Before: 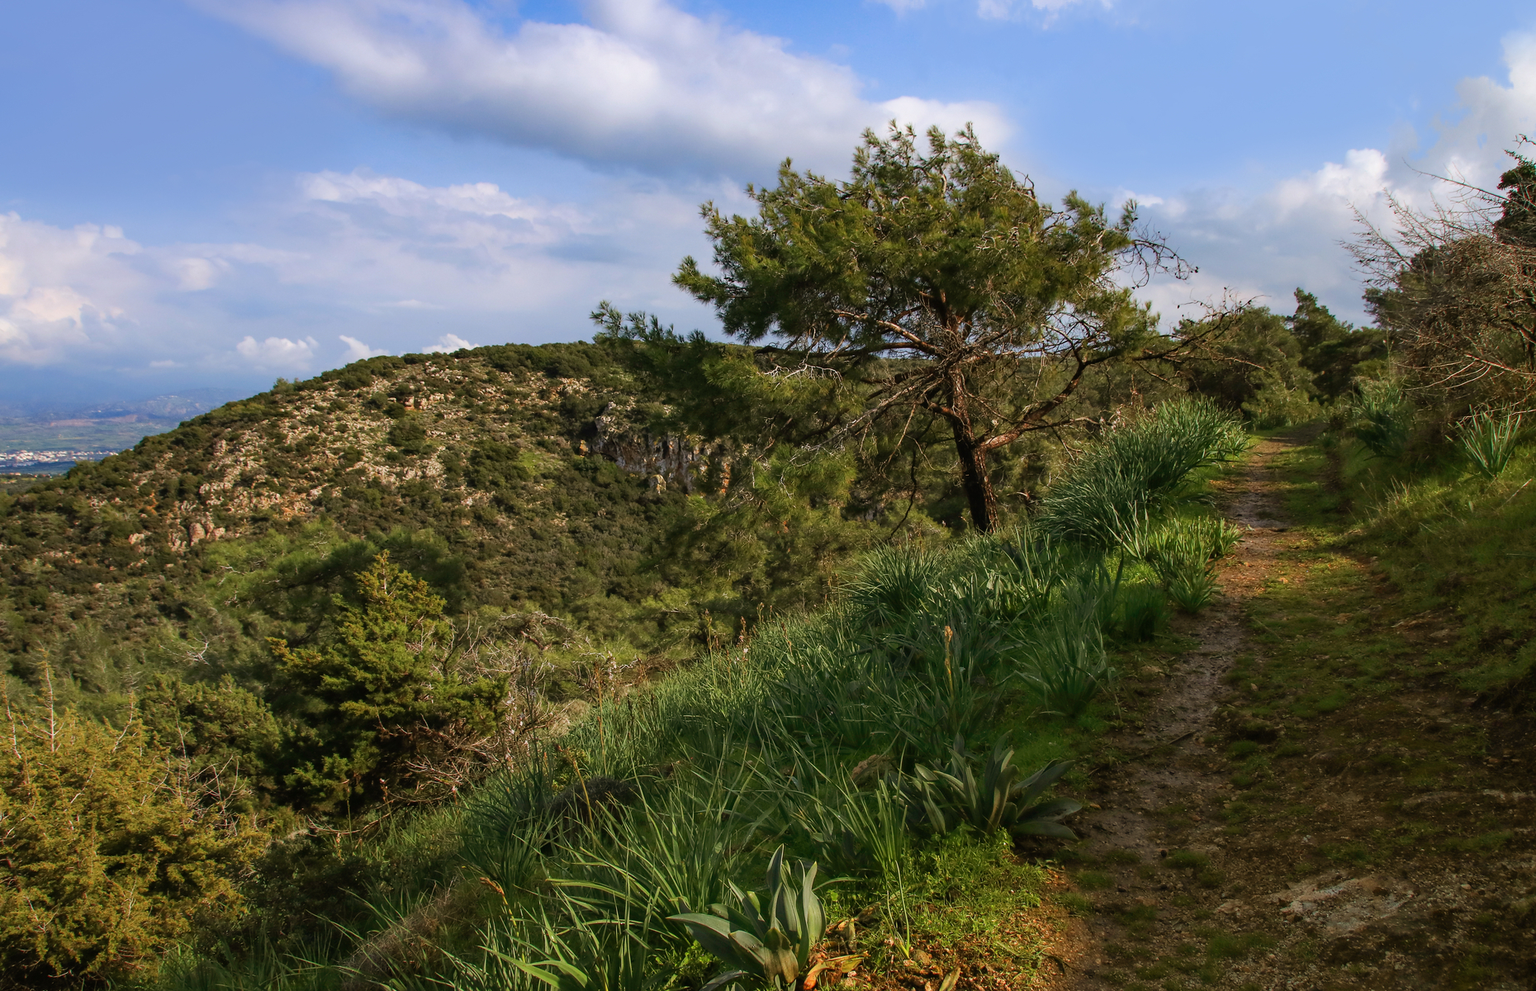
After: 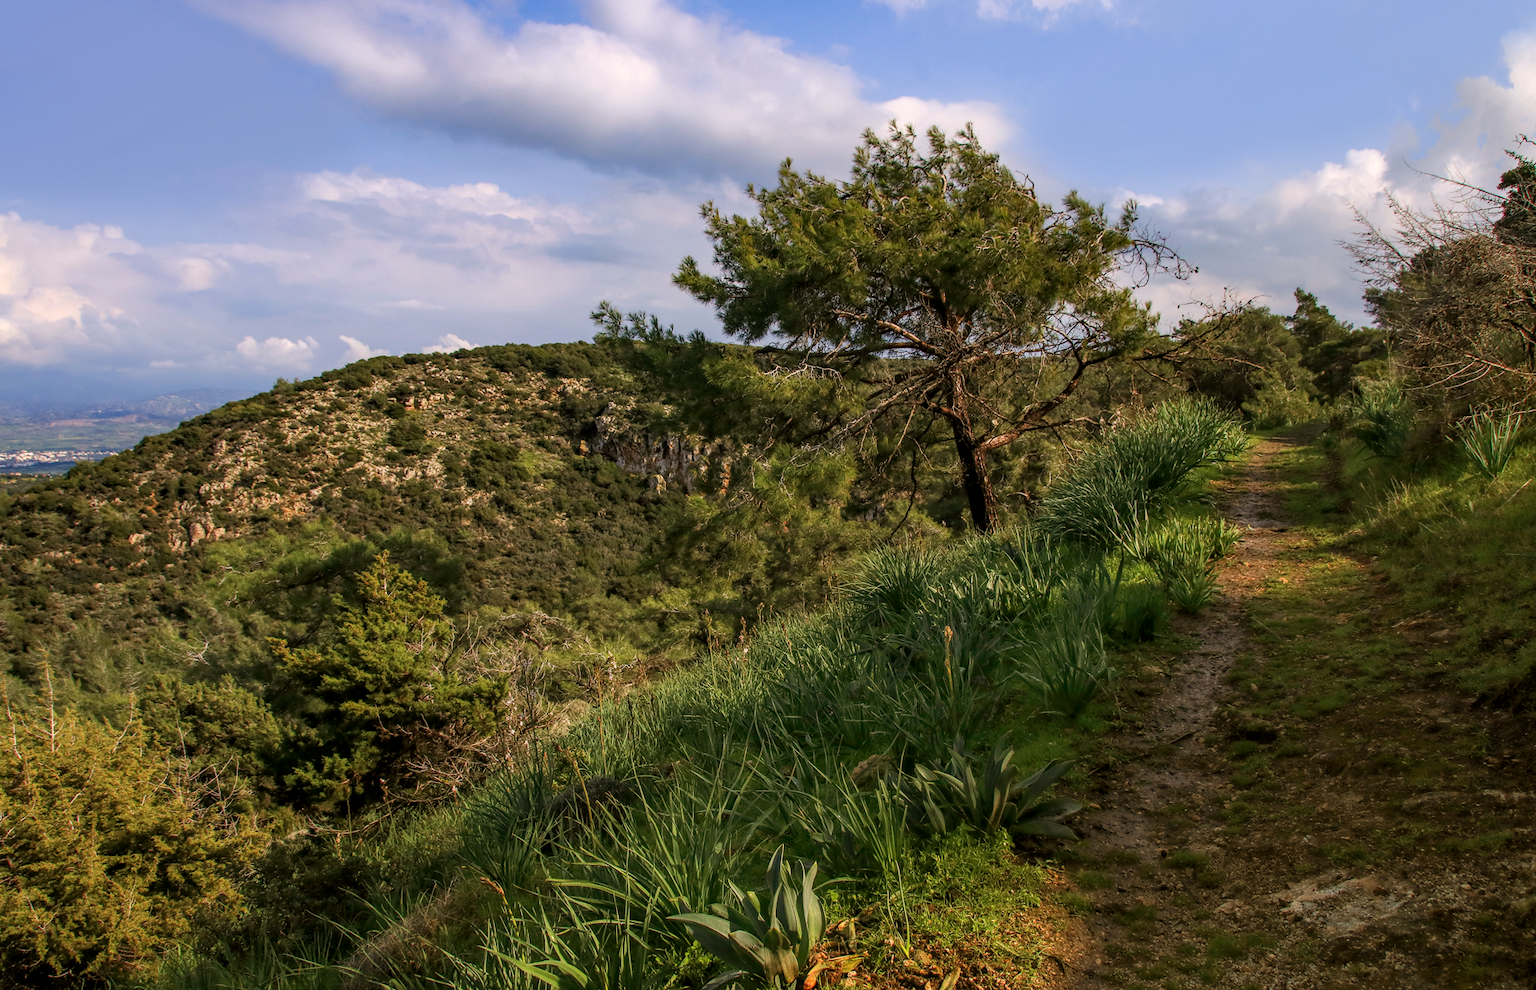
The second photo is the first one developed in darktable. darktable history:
color correction: highlights a* 3.67, highlights b* 5.08
local contrast: on, module defaults
